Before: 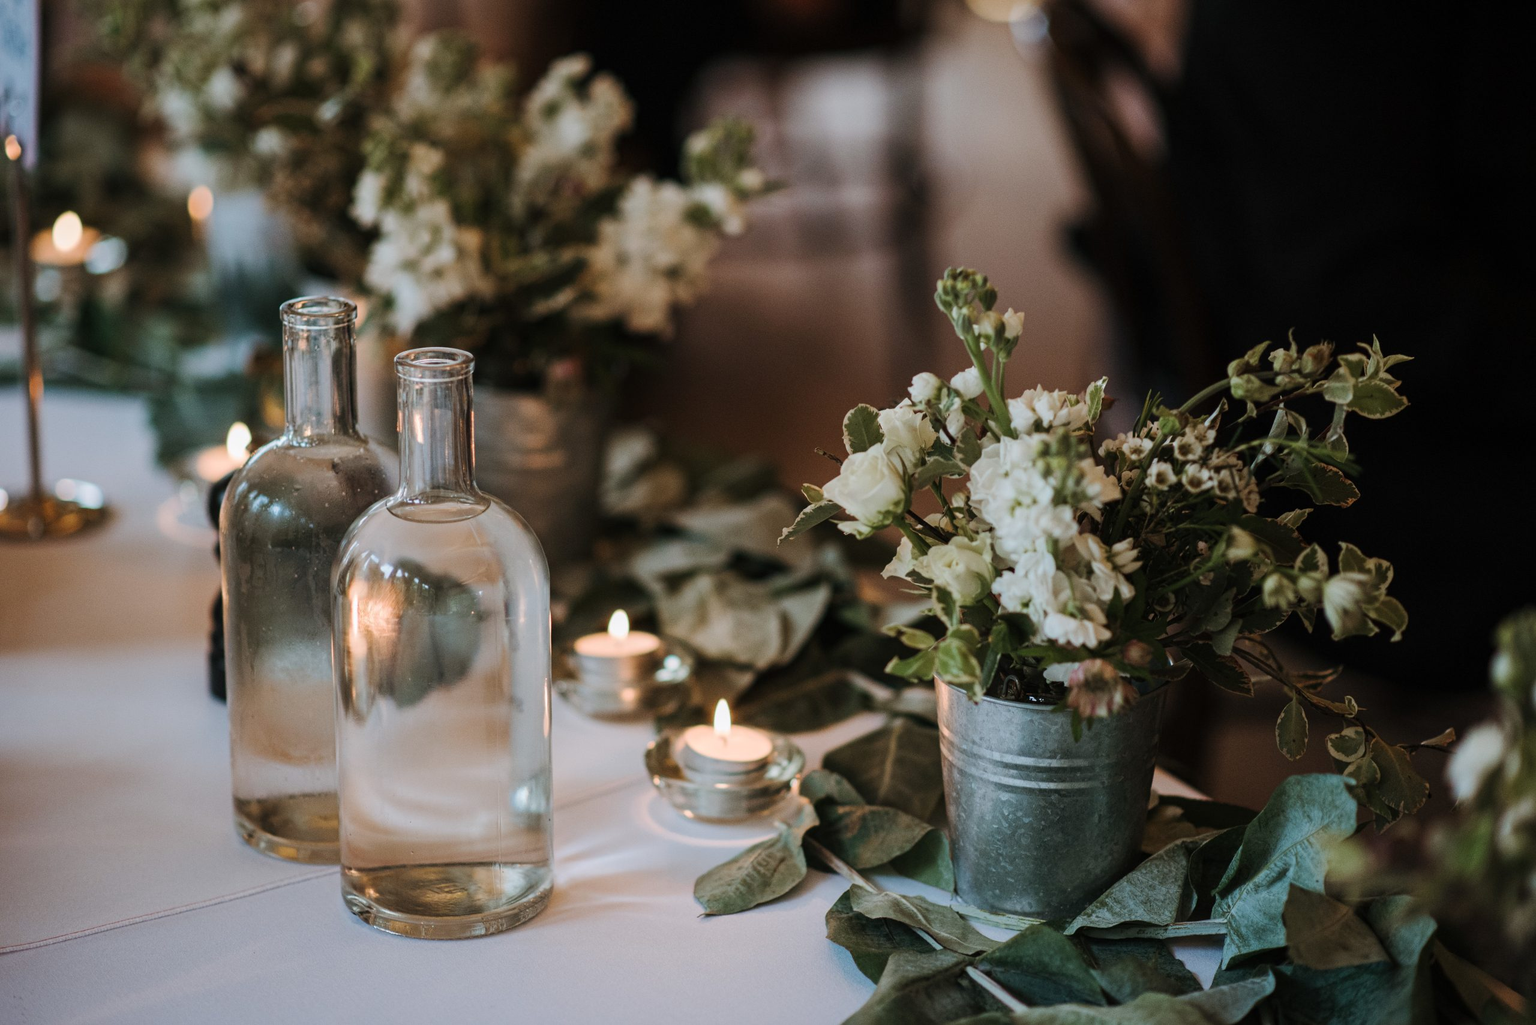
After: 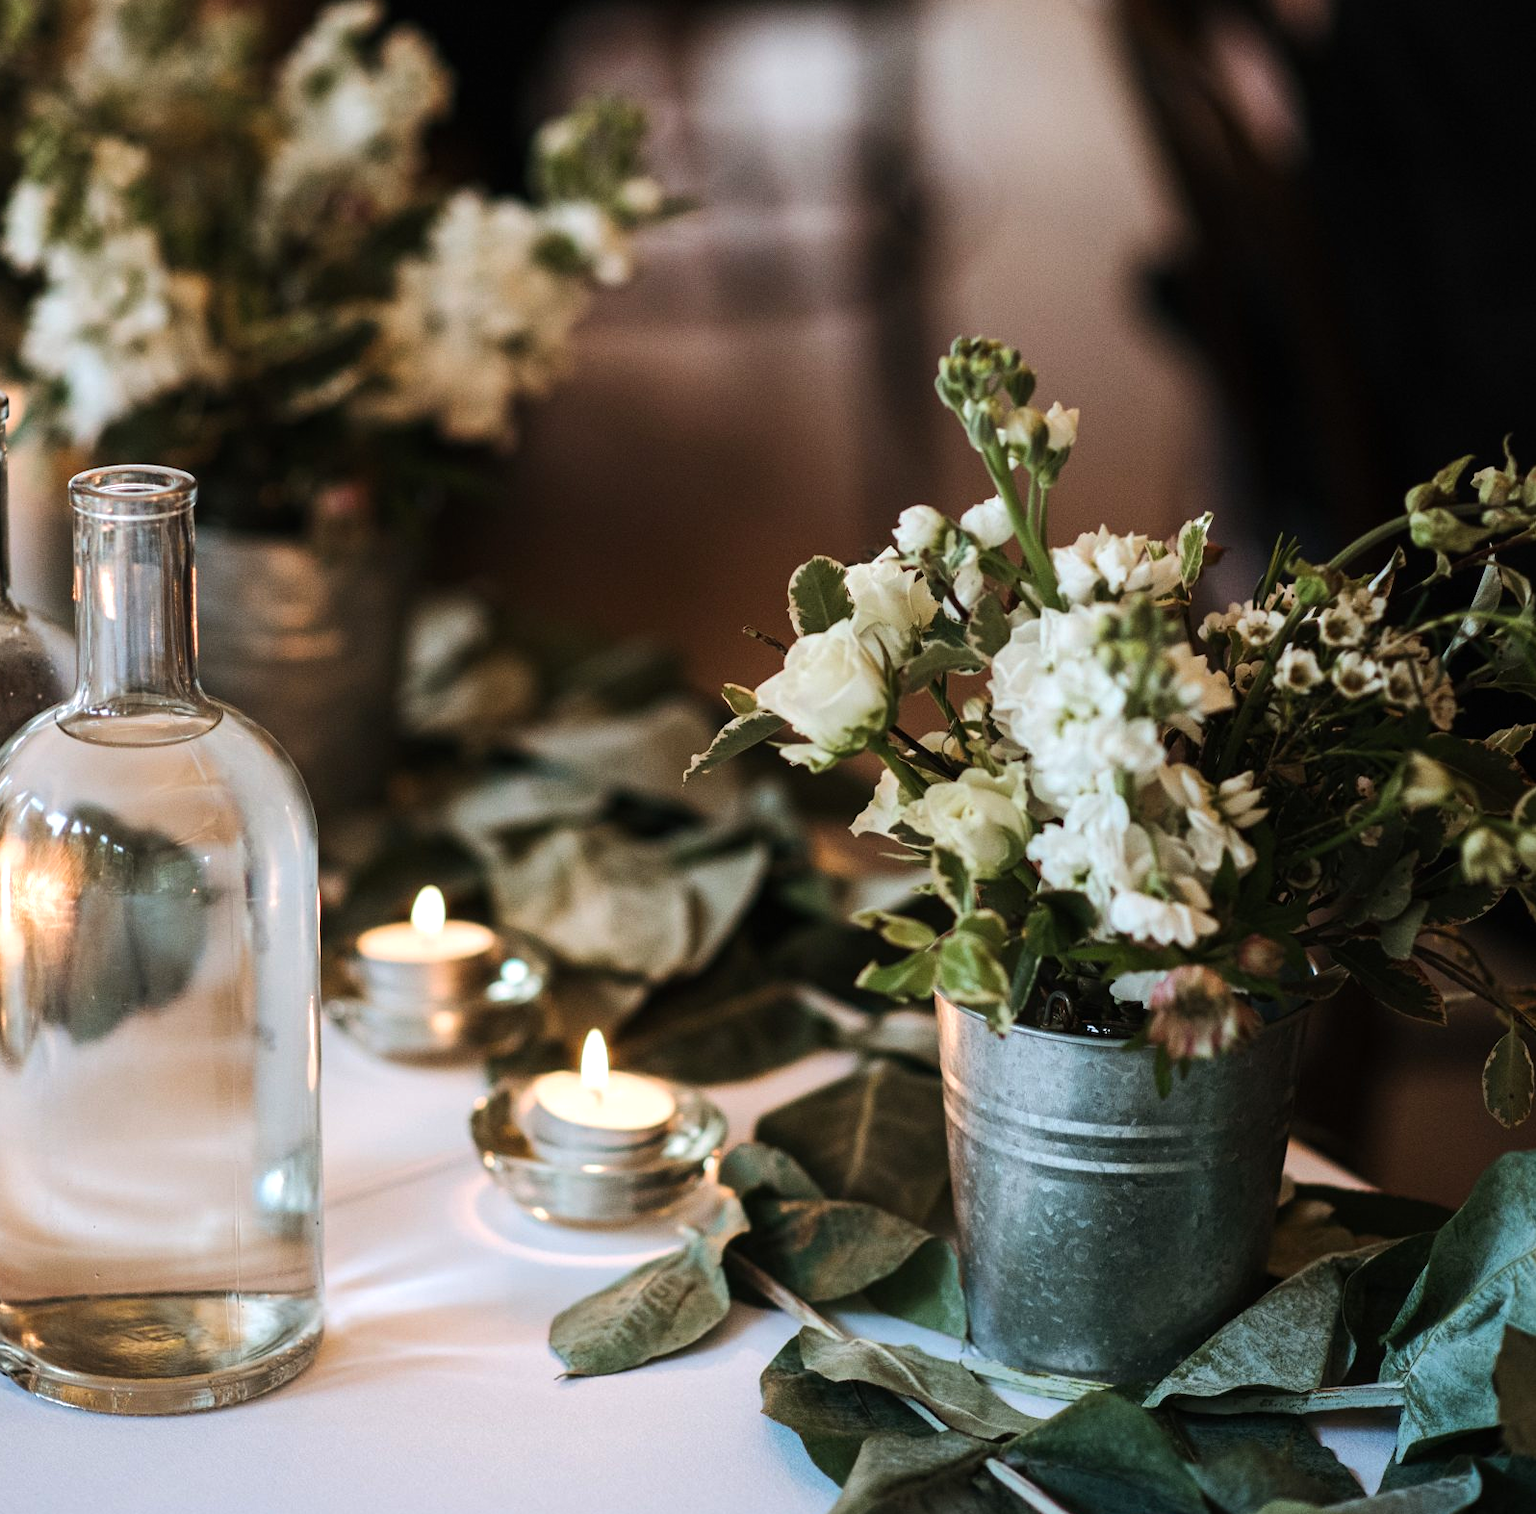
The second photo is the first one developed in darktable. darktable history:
exposure: exposure 0.2 EV, compensate highlight preservation false
crop and rotate: left 22.918%, top 5.629%, right 14.711%, bottom 2.247%
contrast brightness saturation: saturation 0.1
tone equalizer: -8 EV -0.417 EV, -7 EV -0.389 EV, -6 EV -0.333 EV, -5 EV -0.222 EV, -3 EV 0.222 EV, -2 EV 0.333 EV, -1 EV 0.389 EV, +0 EV 0.417 EV, edges refinement/feathering 500, mask exposure compensation -1.57 EV, preserve details no
